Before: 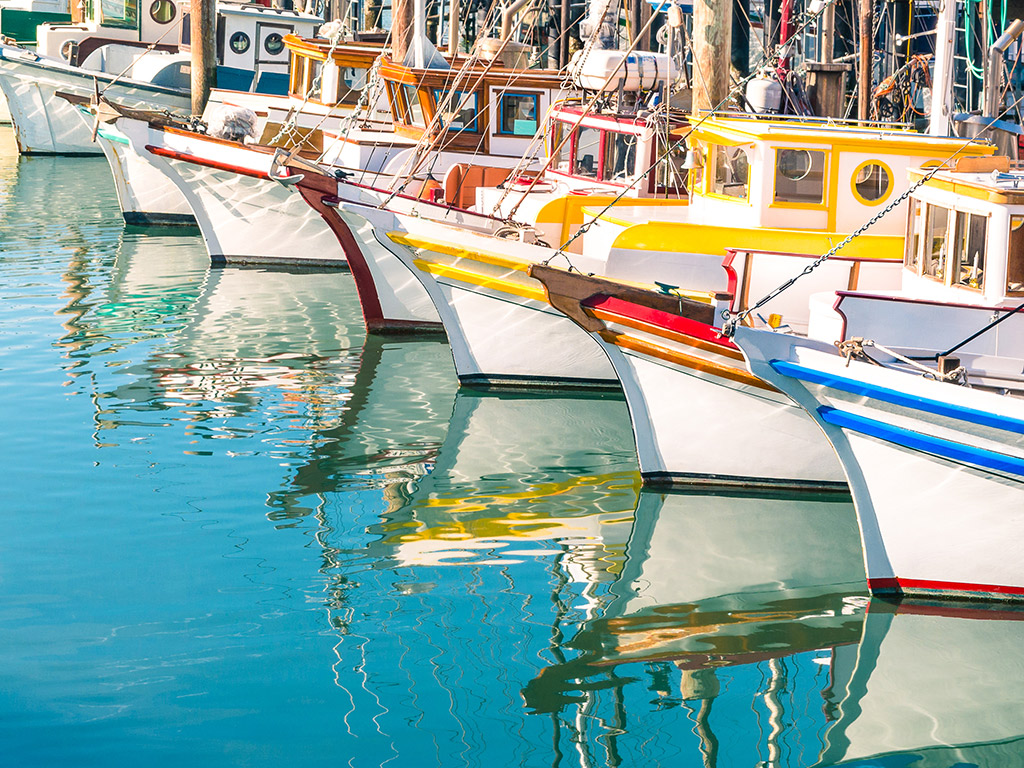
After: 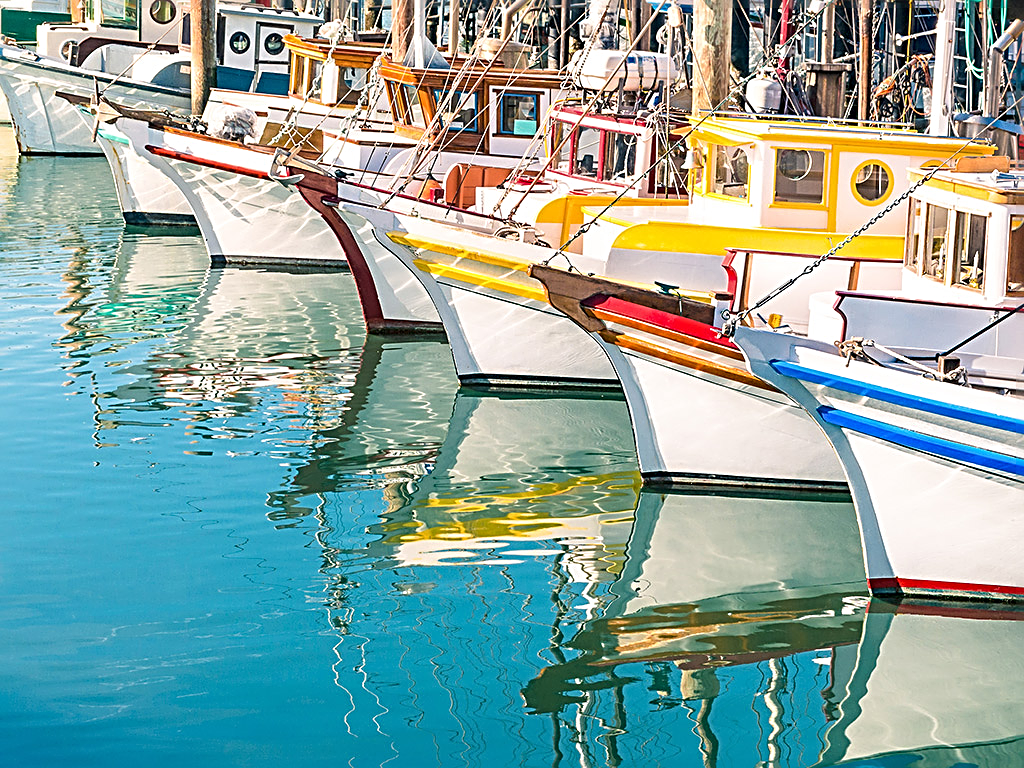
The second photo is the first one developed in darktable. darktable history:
sharpen: radius 3, amount 0.764
